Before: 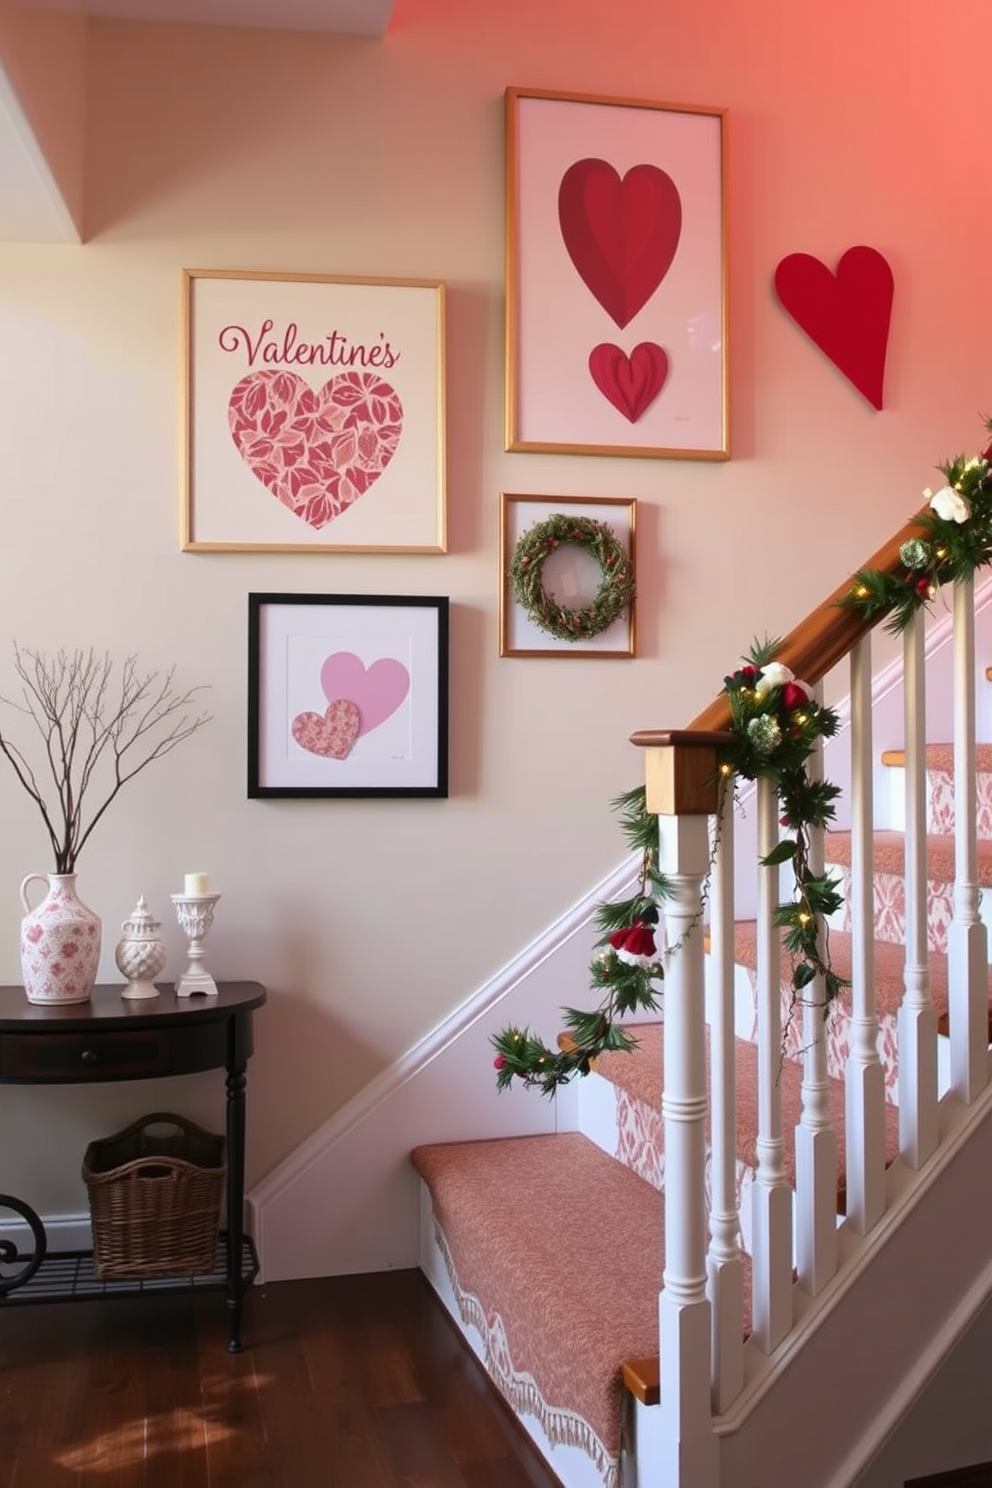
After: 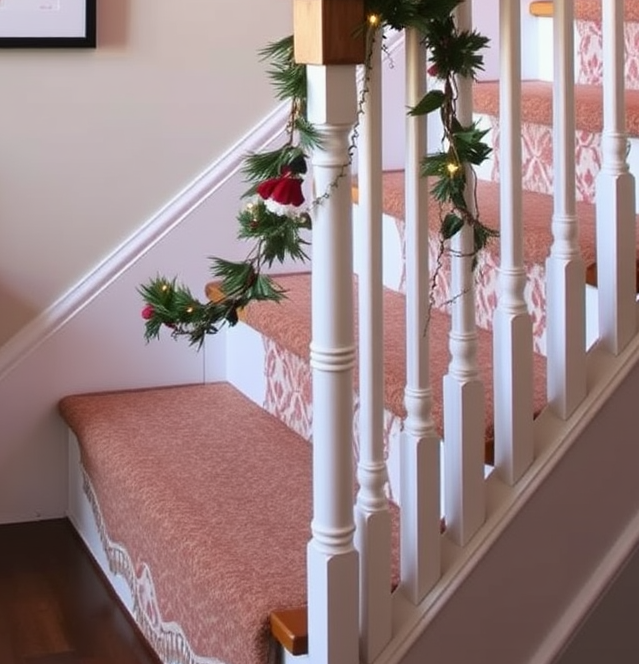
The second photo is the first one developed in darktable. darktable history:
crop and rotate: left 35.495%, top 50.416%, bottom 4.936%
